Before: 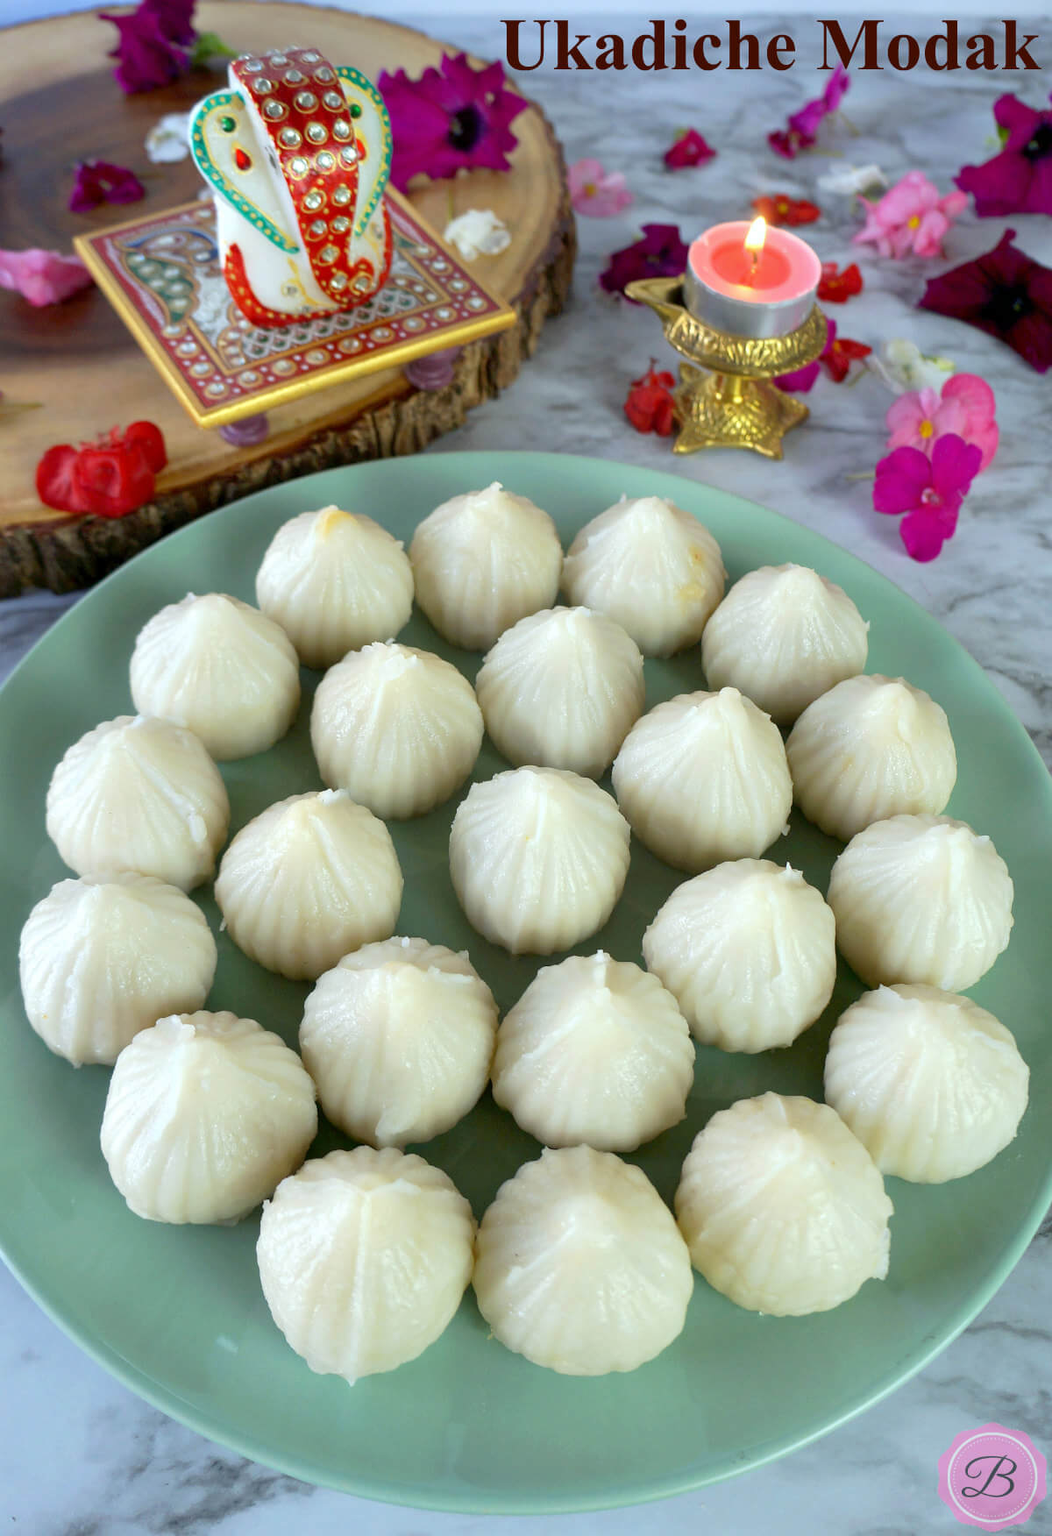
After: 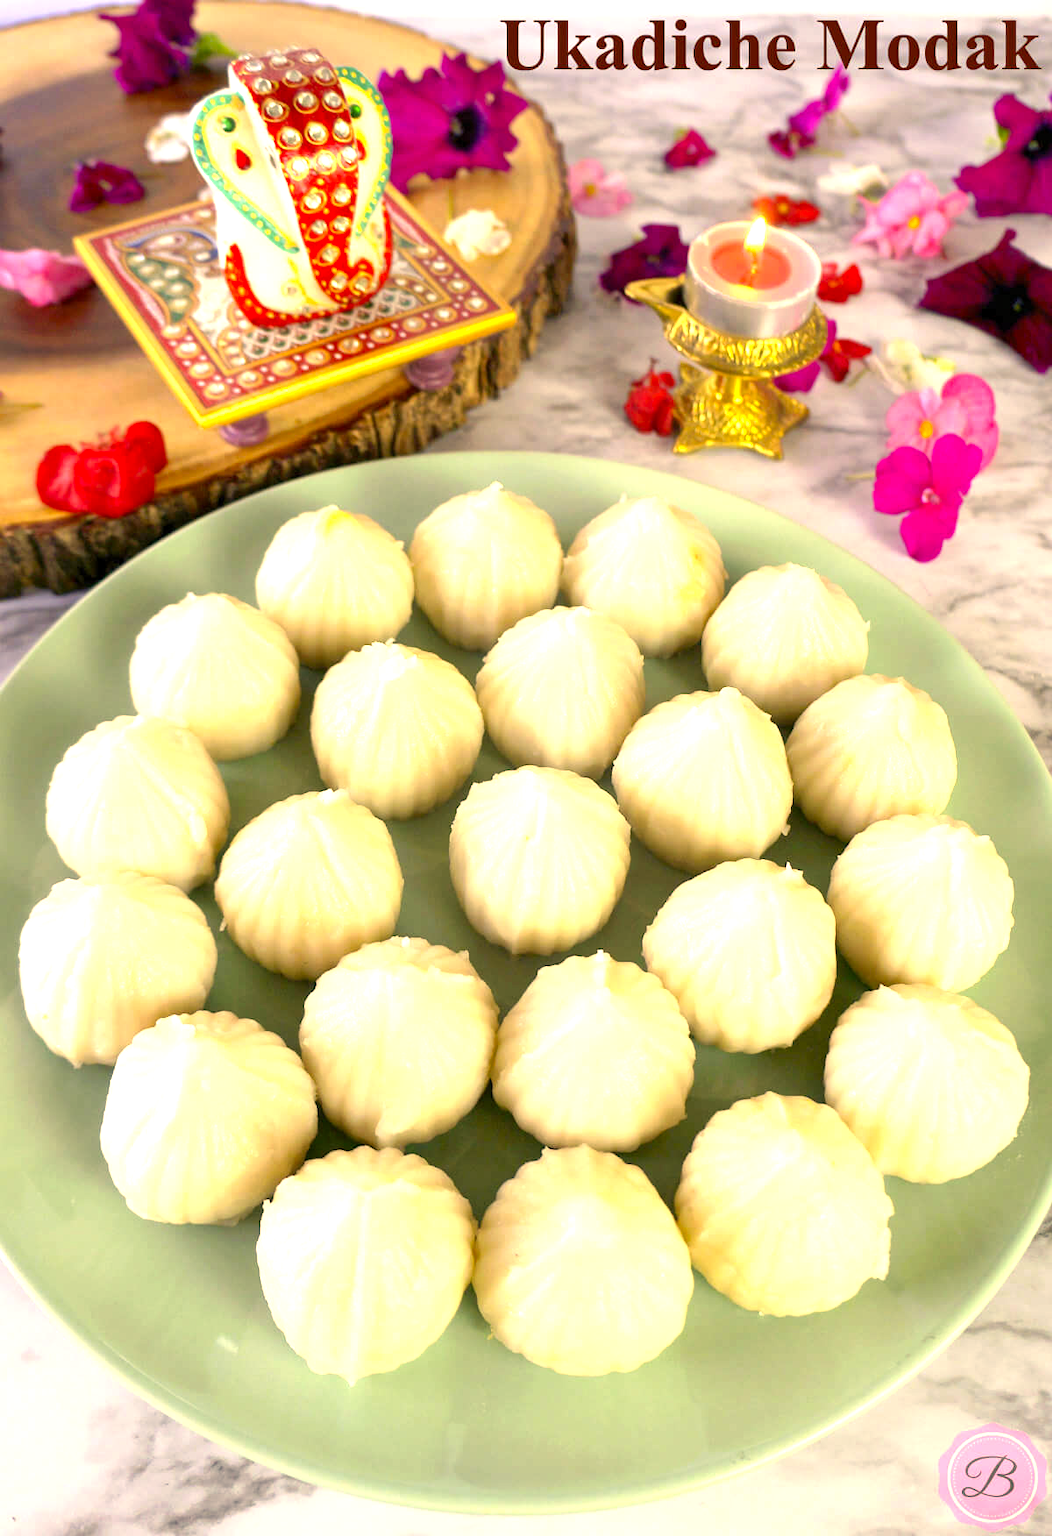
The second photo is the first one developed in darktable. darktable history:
color correction: highlights a* 15, highlights b* 31.55
exposure: black level correction 0, exposure 1.1 EV, compensate exposure bias true, compensate highlight preservation false
levels: mode automatic, black 0.023%, white 99.97%, levels [0.062, 0.494, 0.925]
